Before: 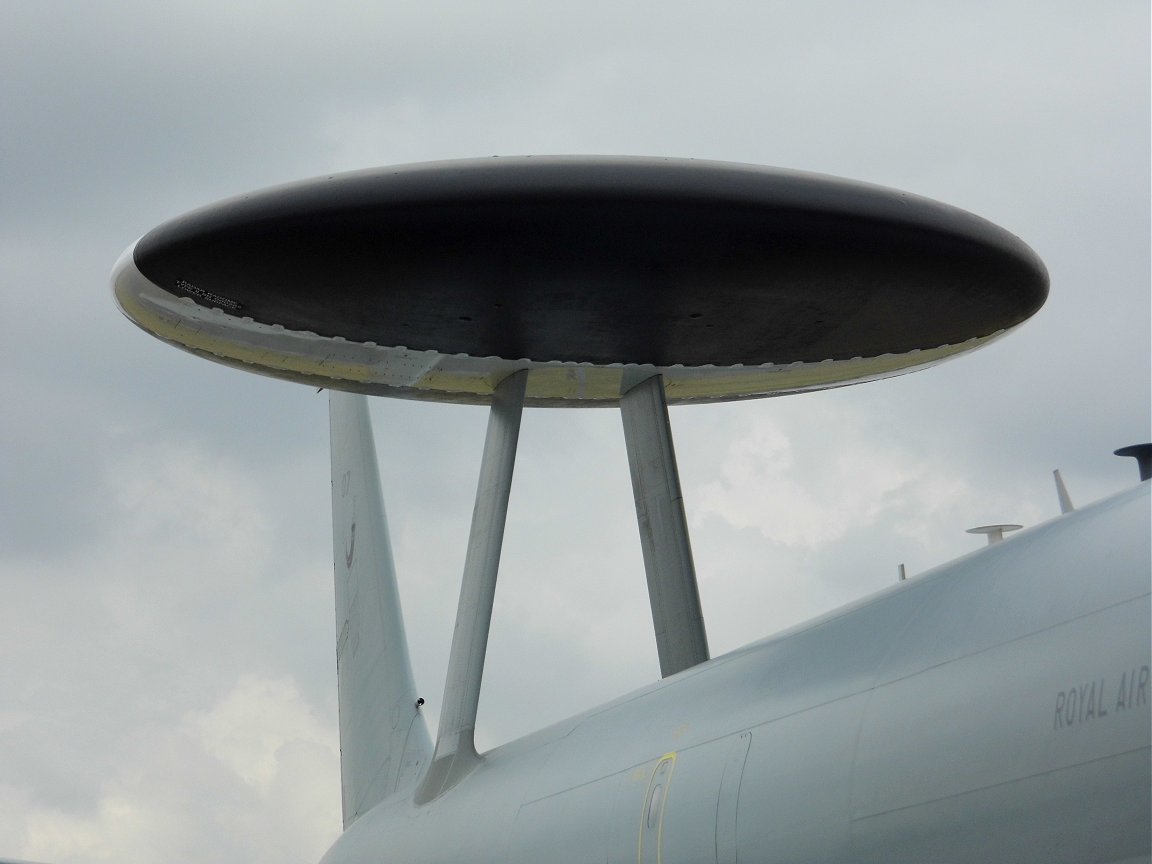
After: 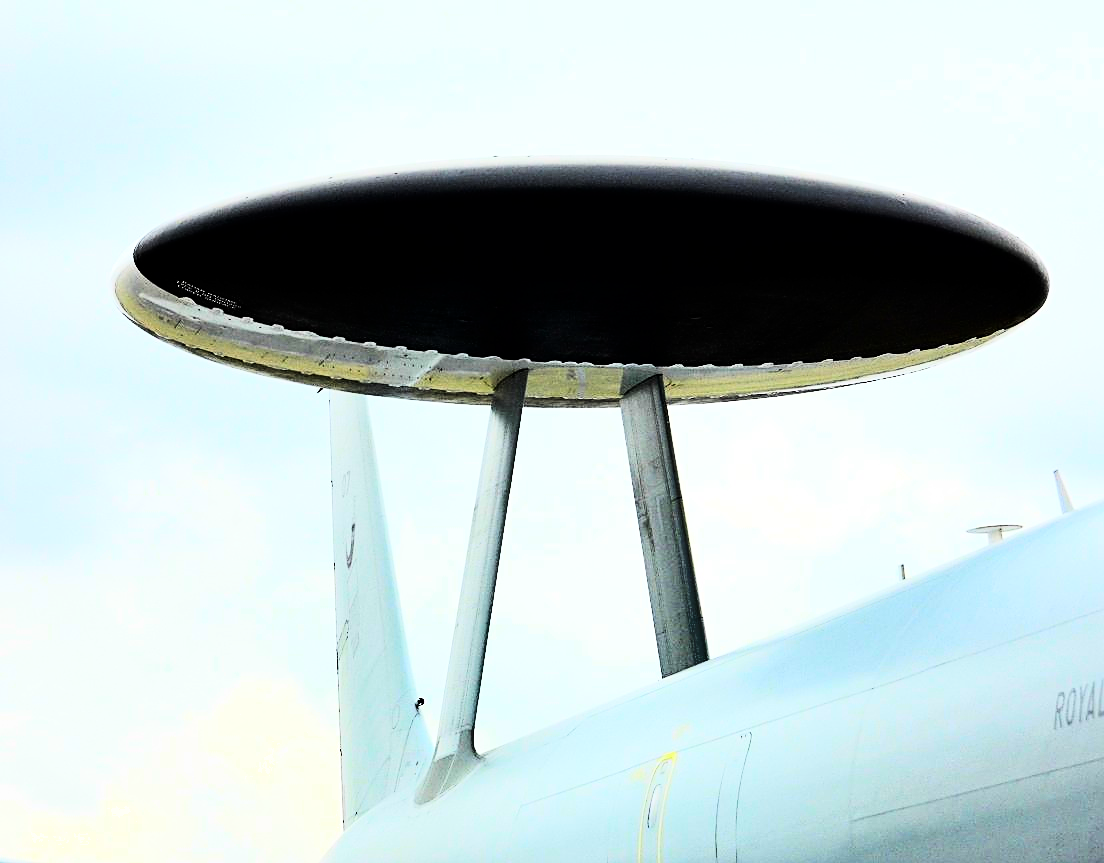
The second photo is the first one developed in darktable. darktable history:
crop: right 4.126%, bottom 0.031%
tone curve: curves: ch0 [(0, 0) (0.004, 0.001) (0.133, 0.112) (0.325, 0.362) (0.832, 0.893) (1, 1)], color space Lab, linked channels, preserve colors none
exposure: black level correction 0, exposure 0.6 EV, compensate exposure bias true, compensate highlight preservation false
rgb curve: curves: ch0 [(0, 0) (0.21, 0.15) (0.24, 0.21) (0.5, 0.75) (0.75, 0.96) (0.89, 0.99) (1, 1)]; ch1 [(0, 0.02) (0.21, 0.13) (0.25, 0.2) (0.5, 0.67) (0.75, 0.9) (0.89, 0.97) (1, 1)]; ch2 [(0, 0.02) (0.21, 0.13) (0.25, 0.2) (0.5, 0.67) (0.75, 0.9) (0.89, 0.97) (1, 1)], compensate middle gray true
contrast brightness saturation: brightness -0.25, saturation 0.2
shadows and highlights: soften with gaussian
sharpen: on, module defaults
